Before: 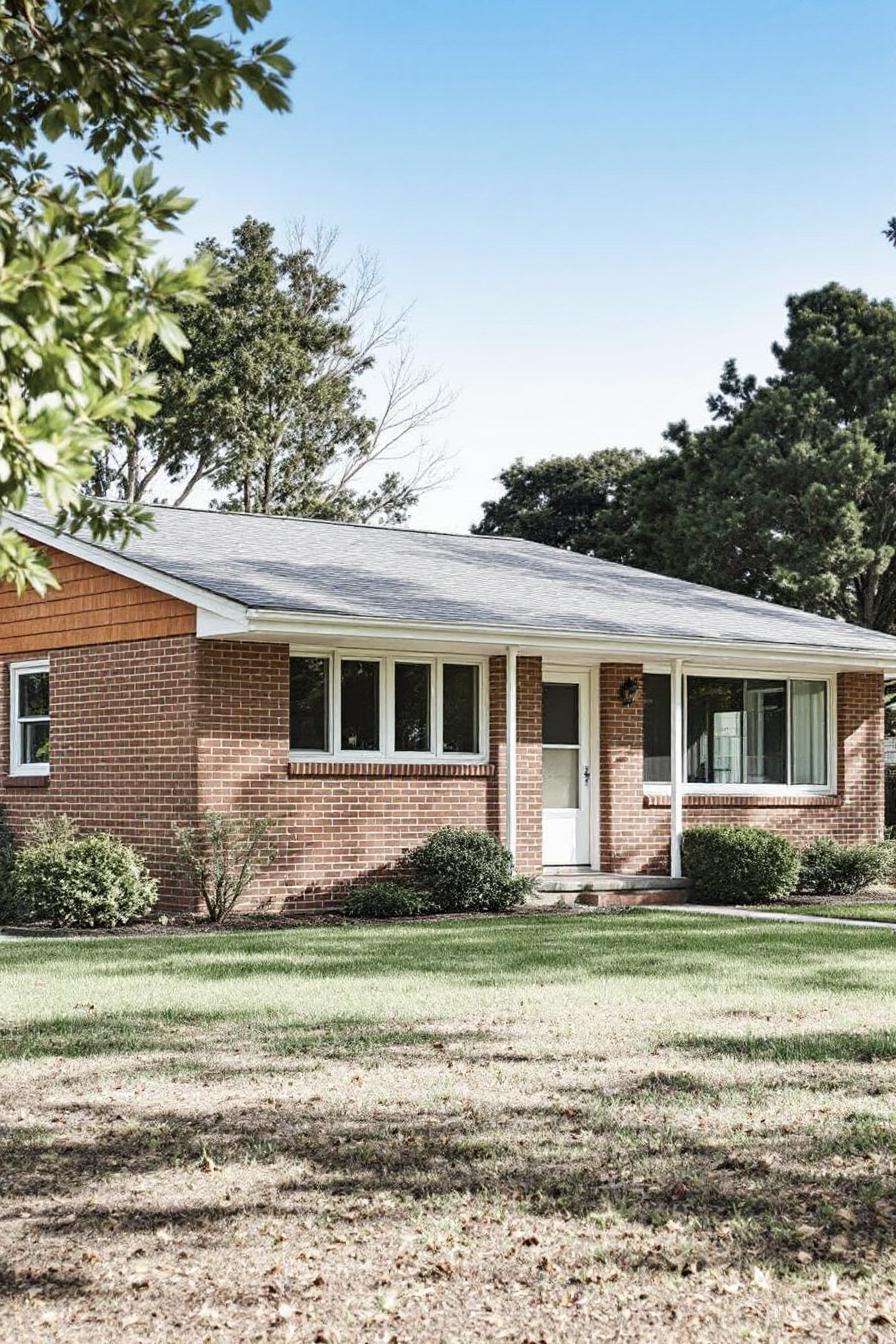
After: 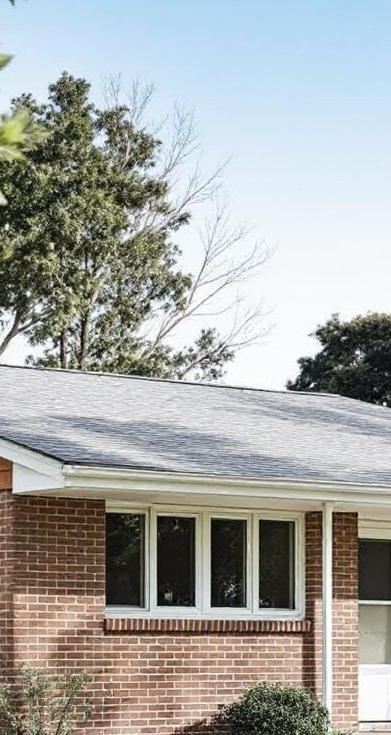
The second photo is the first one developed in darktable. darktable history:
crop: left 20.557%, top 10.754%, right 35.712%, bottom 34.518%
